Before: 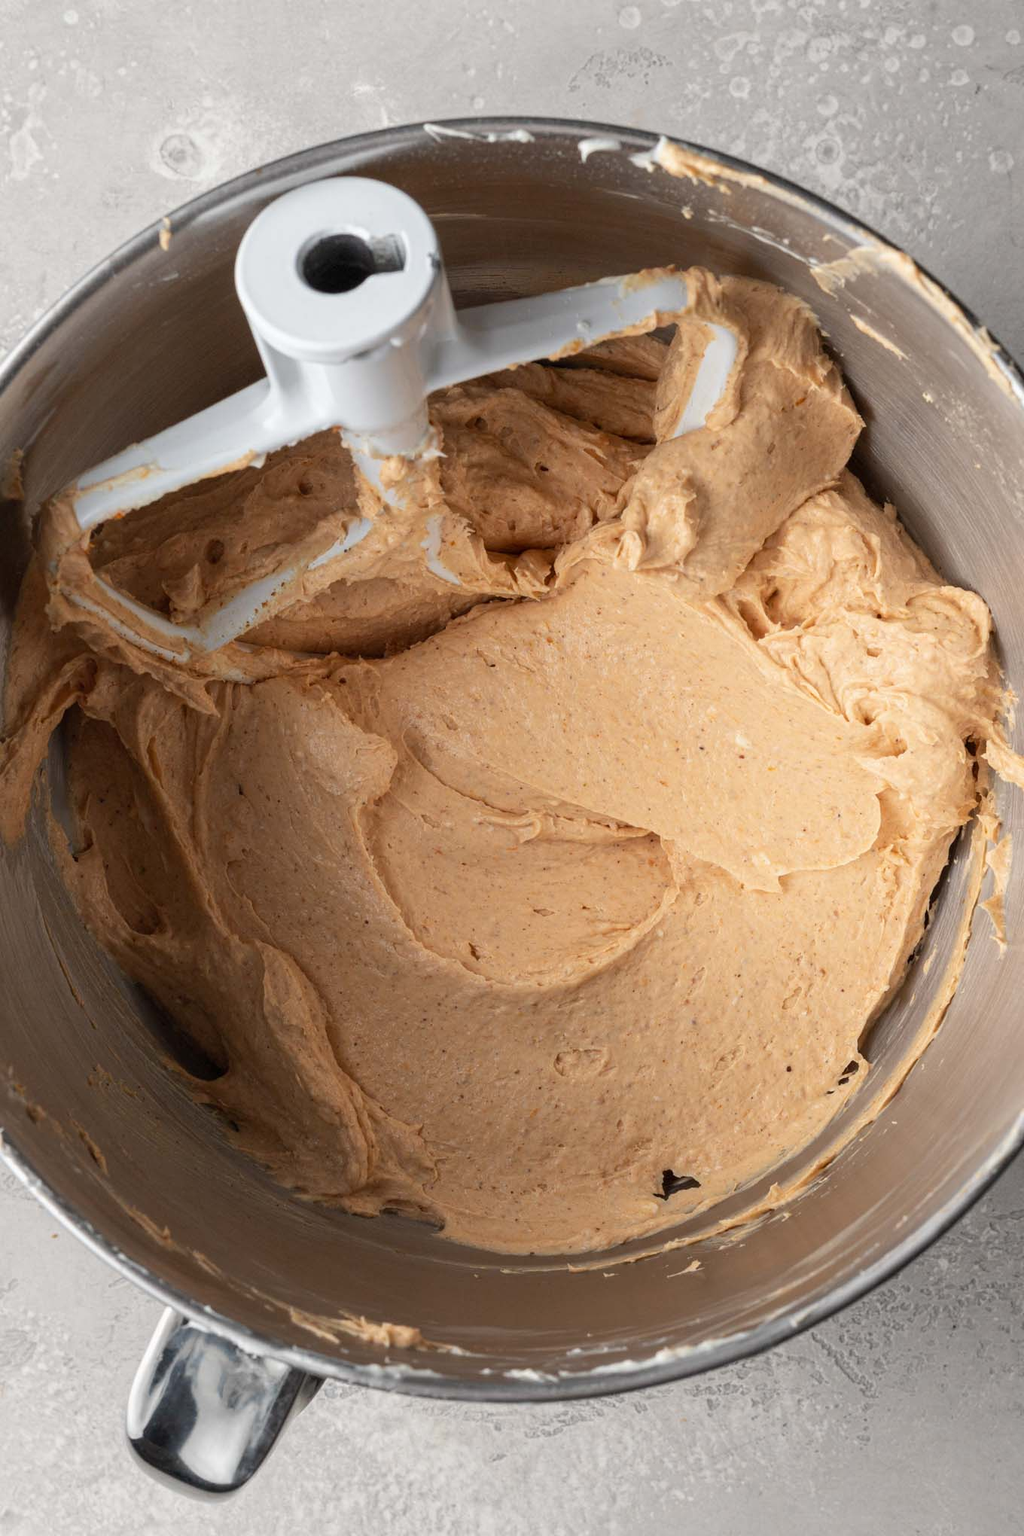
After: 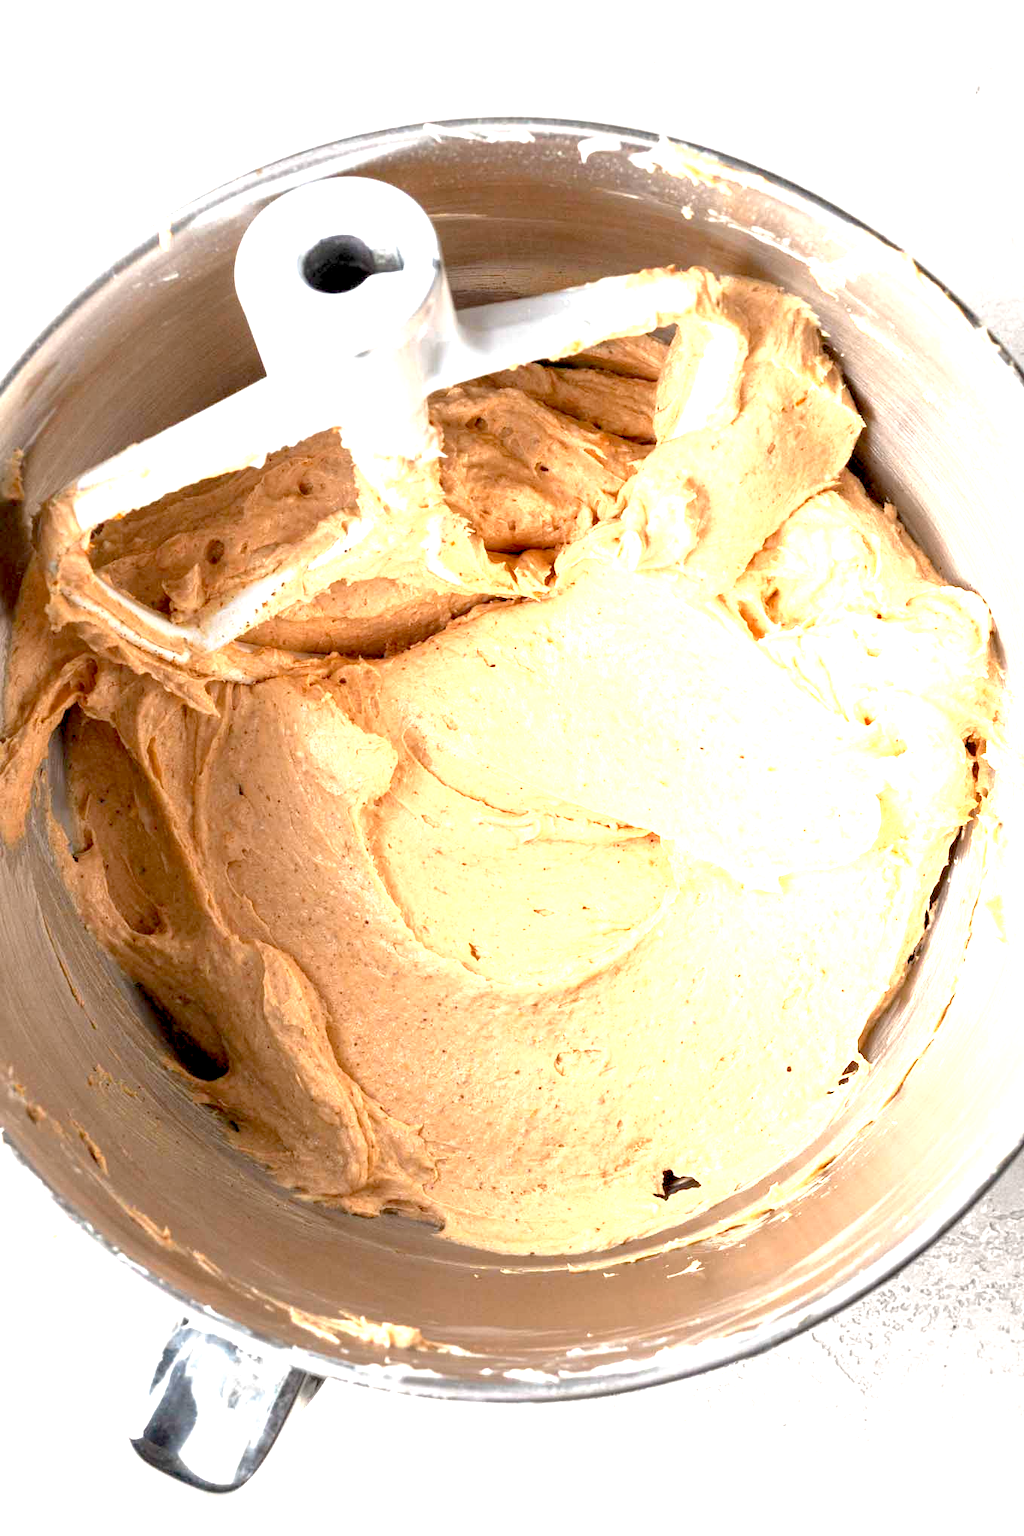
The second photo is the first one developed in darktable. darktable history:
exposure: black level correction 0.005, exposure 2.073 EV, compensate highlight preservation false
shadows and highlights: shadows 25.25, highlights -26.09
